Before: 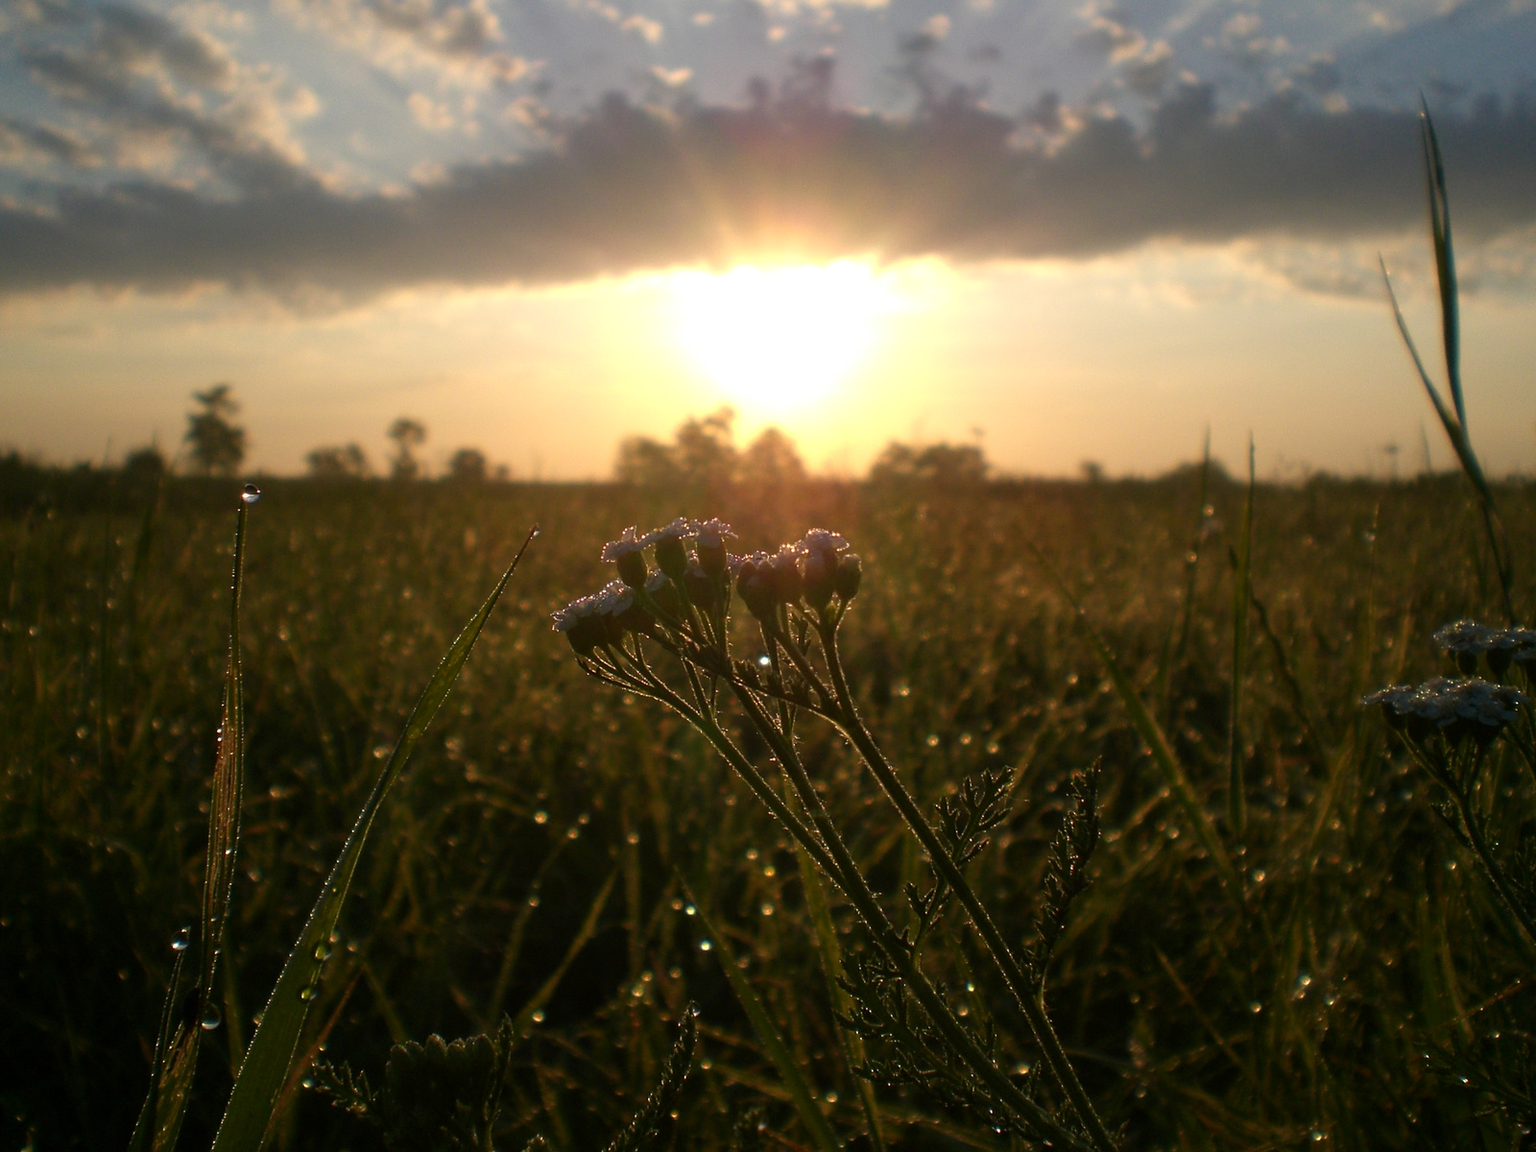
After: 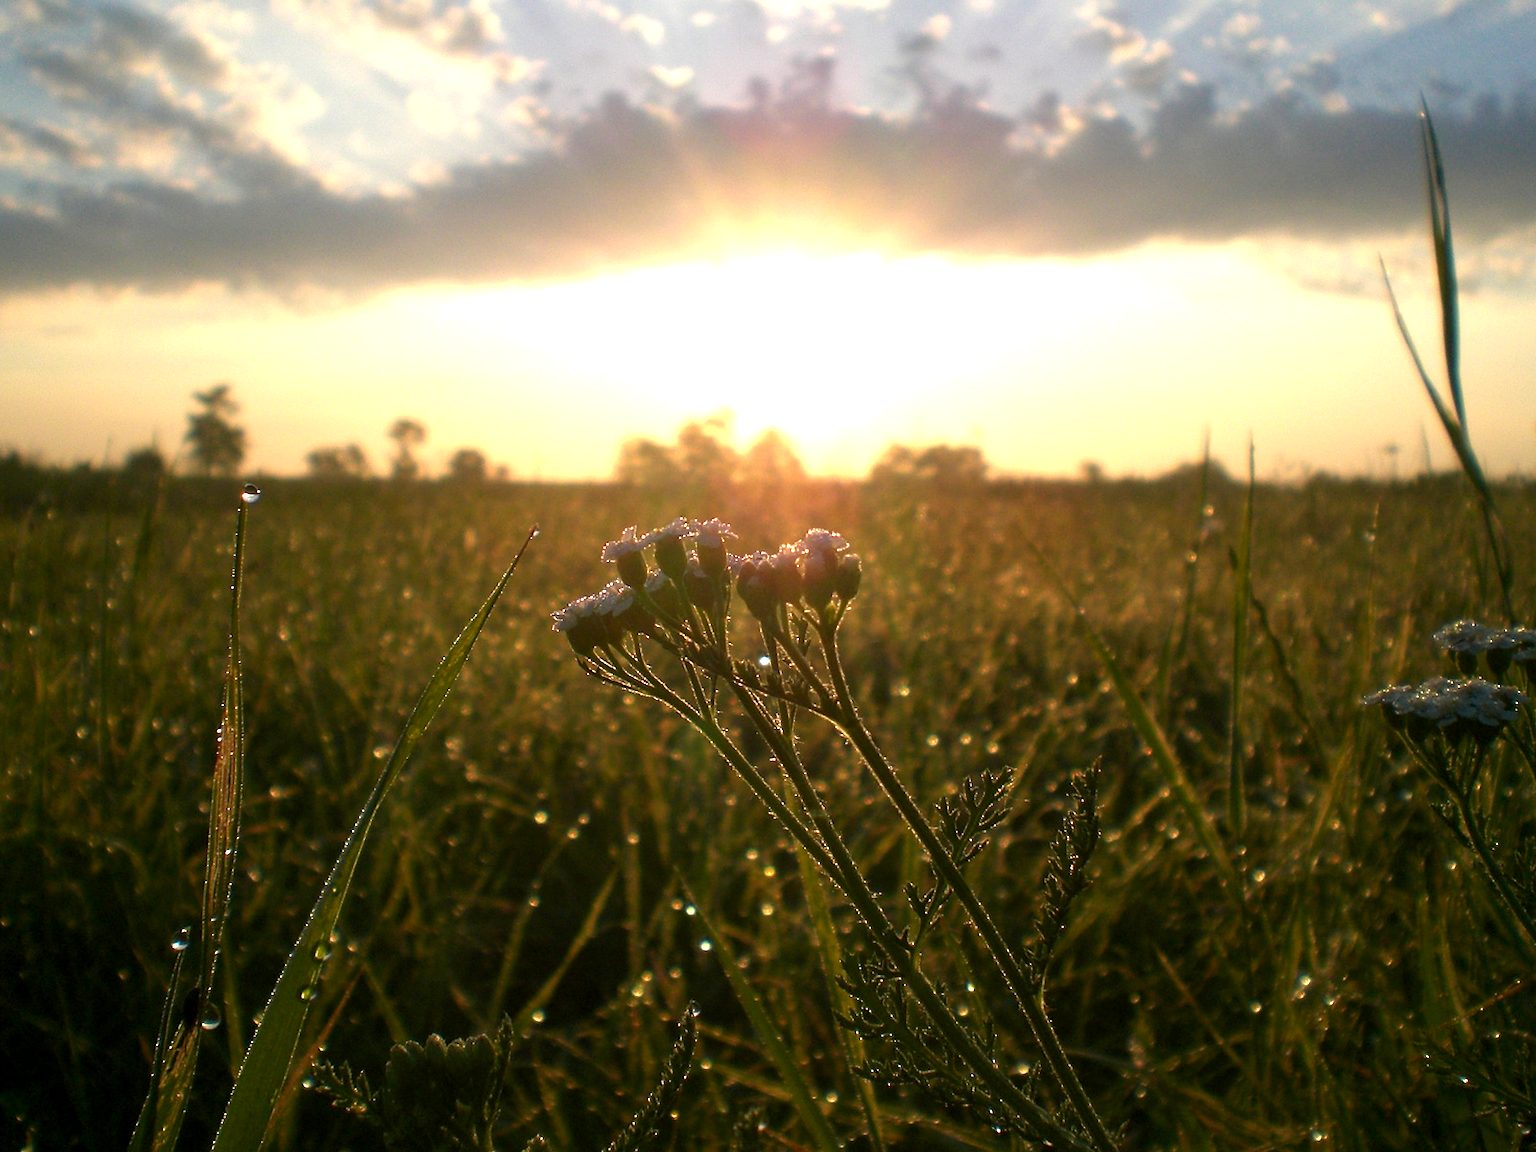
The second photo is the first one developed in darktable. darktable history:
exposure: black level correction 0.001, exposure 1.131 EV, compensate highlight preservation false
